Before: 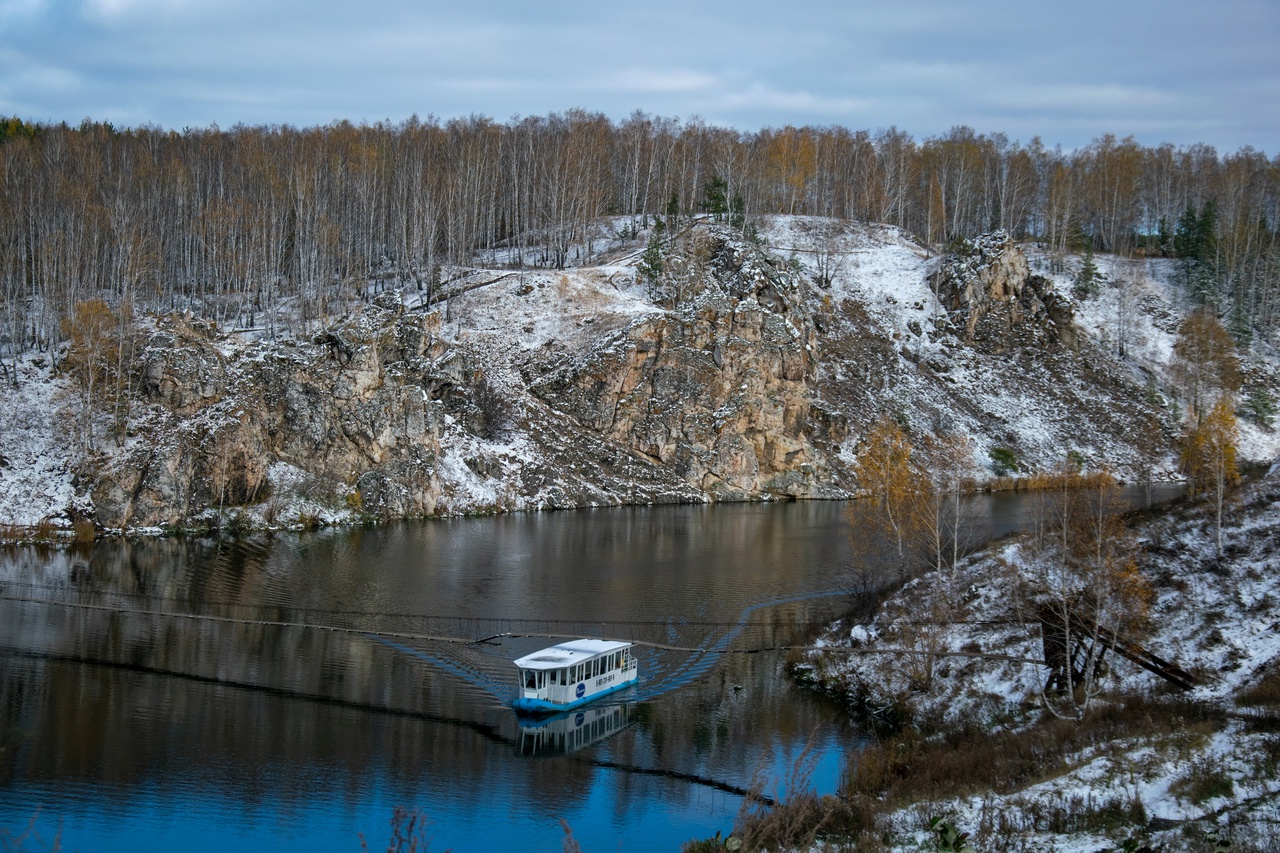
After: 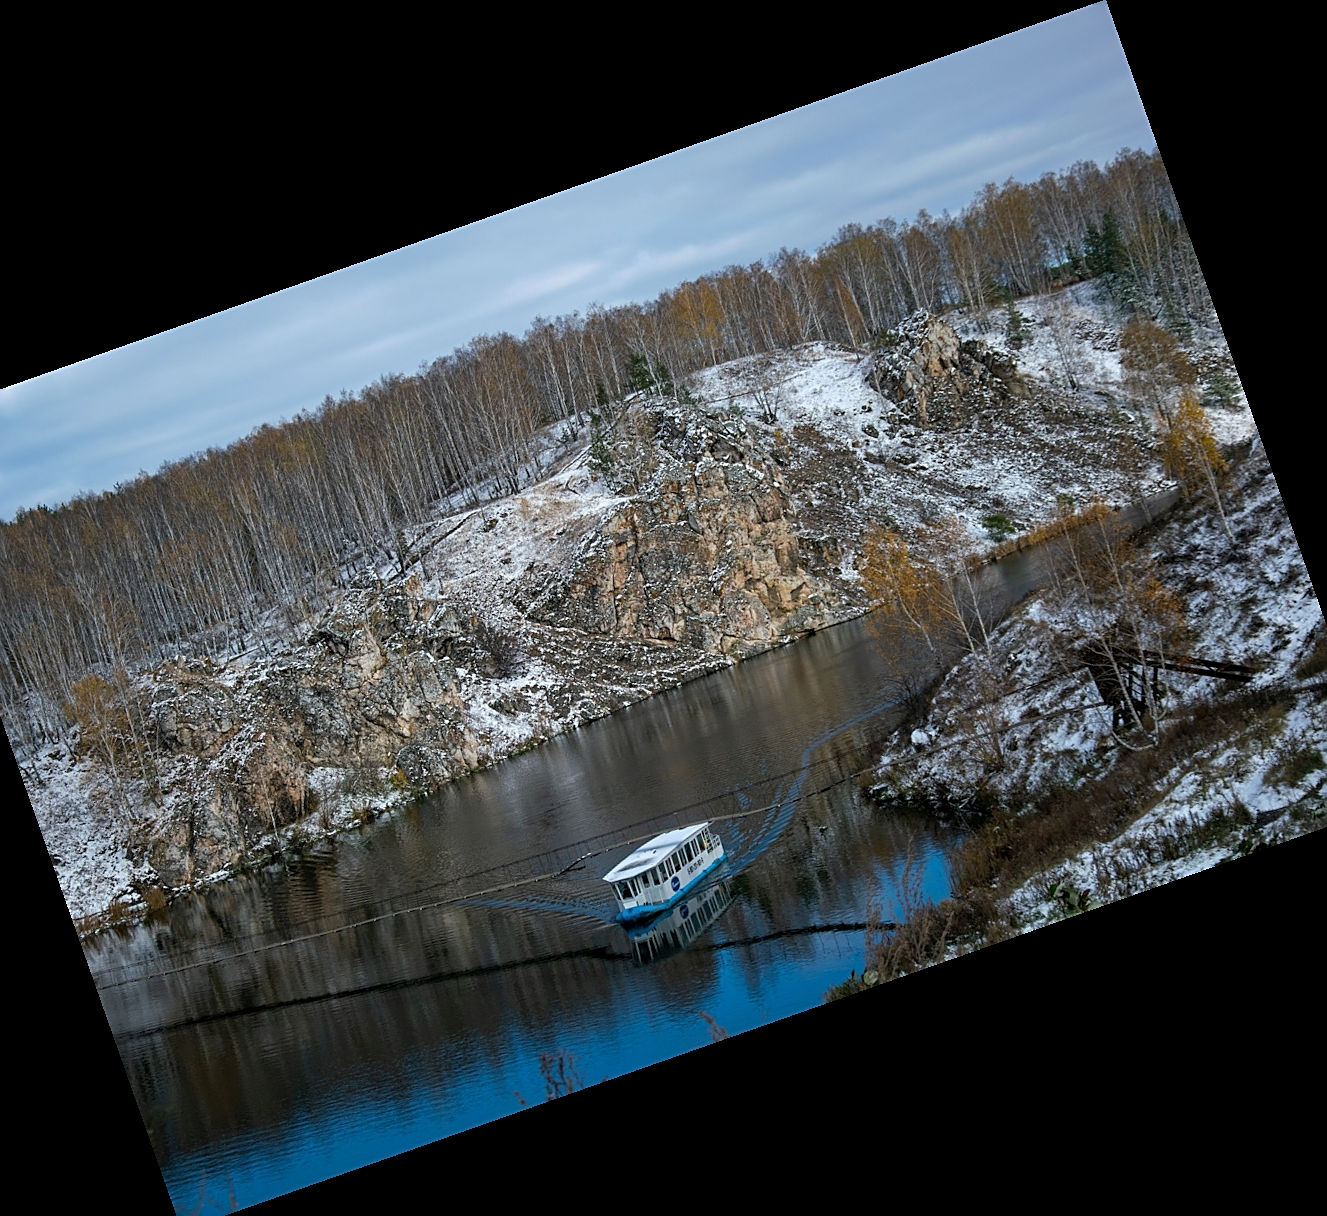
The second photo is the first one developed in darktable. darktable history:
crop and rotate: angle 19.43°, left 6.812%, right 4.125%, bottom 1.087%
sharpen: on, module defaults
